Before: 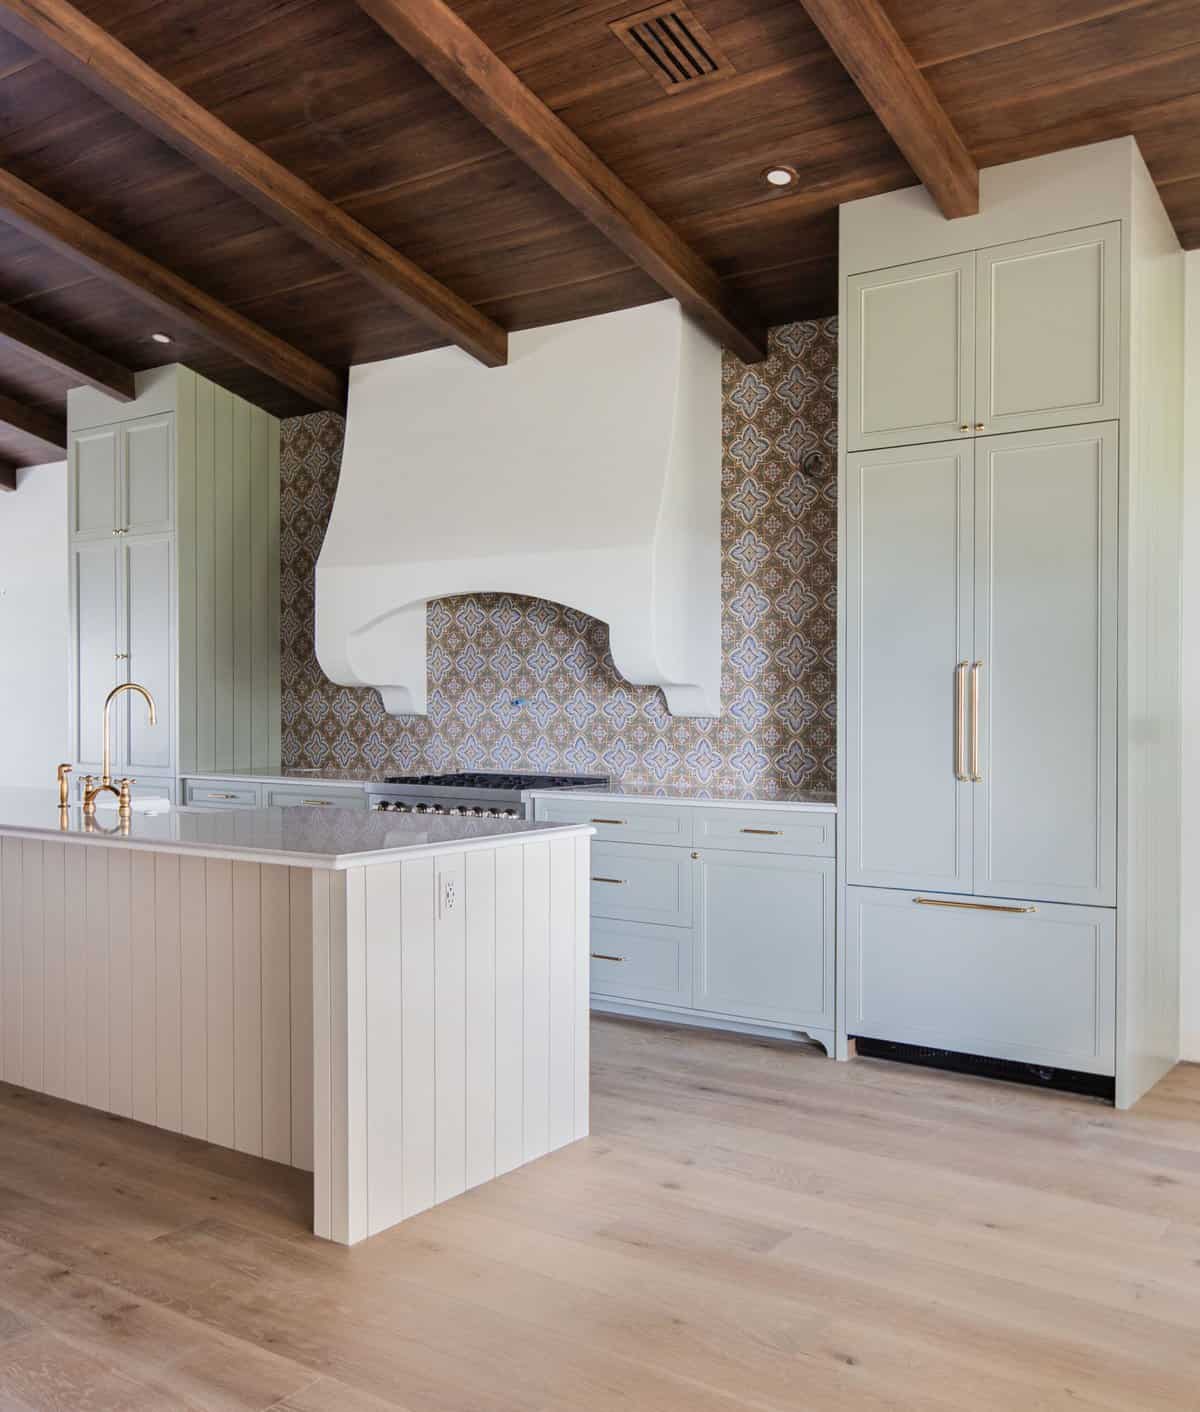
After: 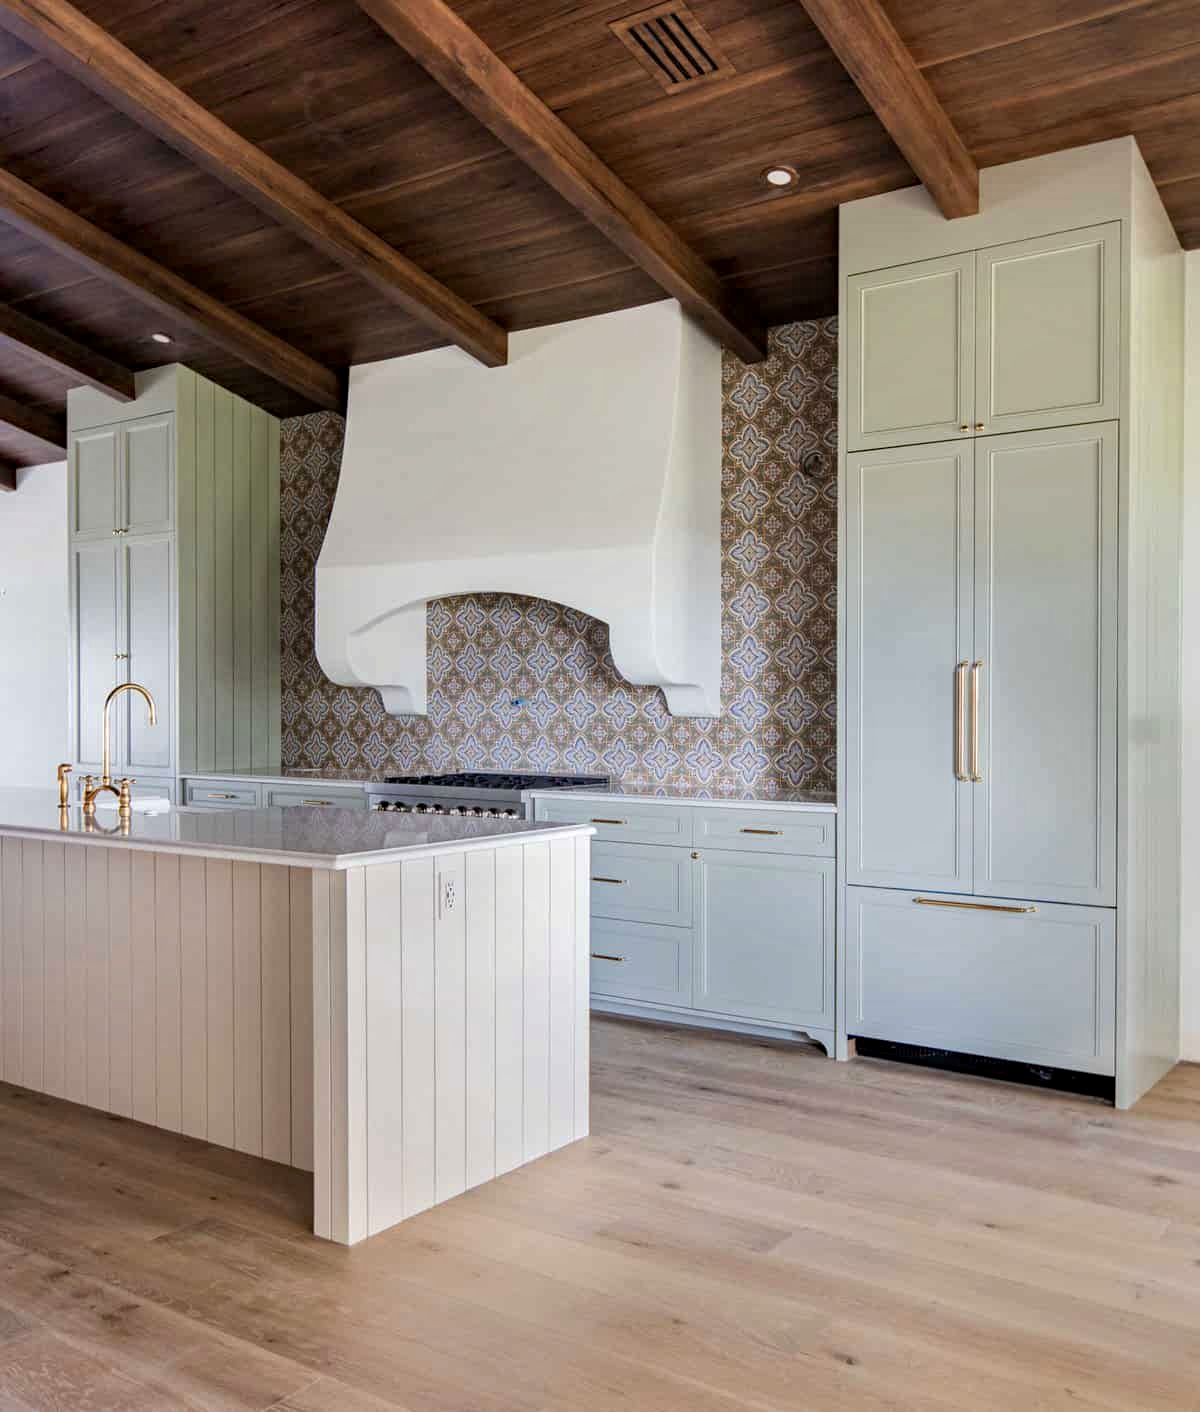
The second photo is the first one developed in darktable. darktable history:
local contrast: highlights 100%, shadows 100%, detail 131%, midtone range 0.2
haze removal: compatibility mode true, adaptive false
